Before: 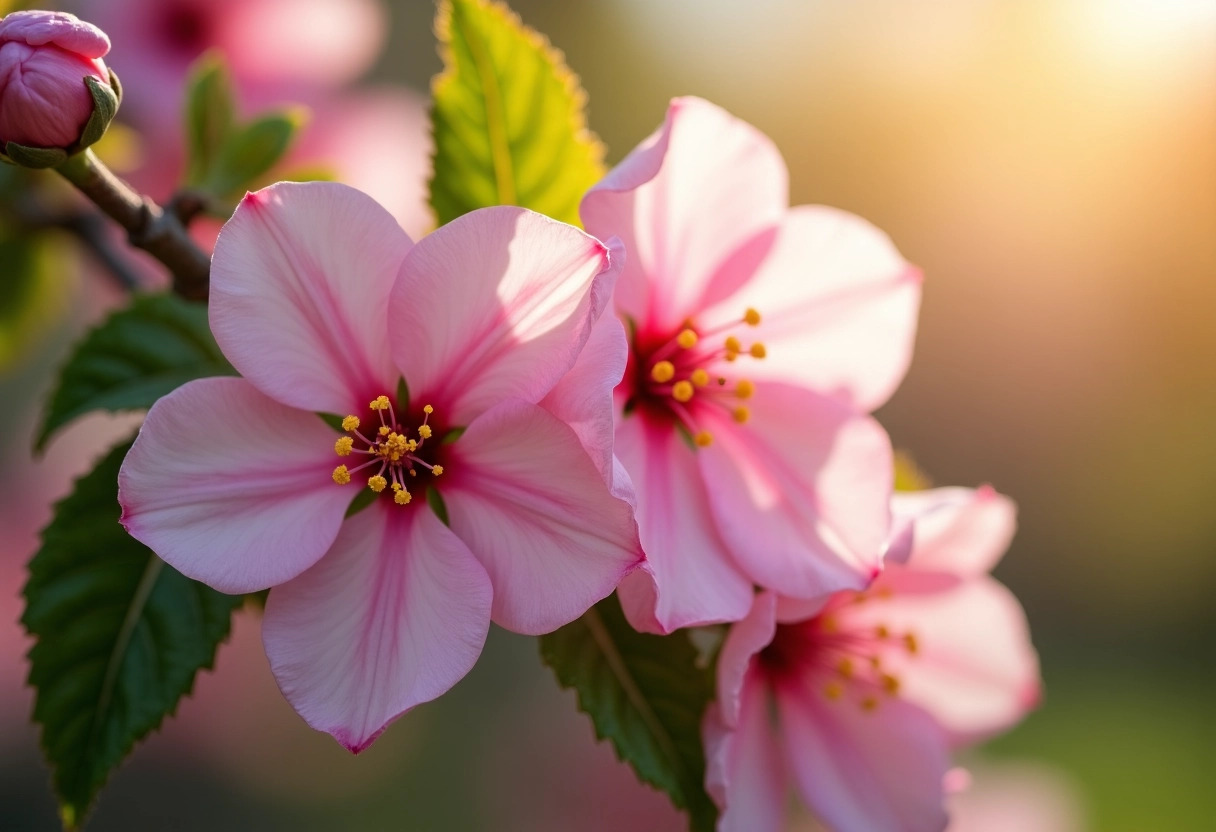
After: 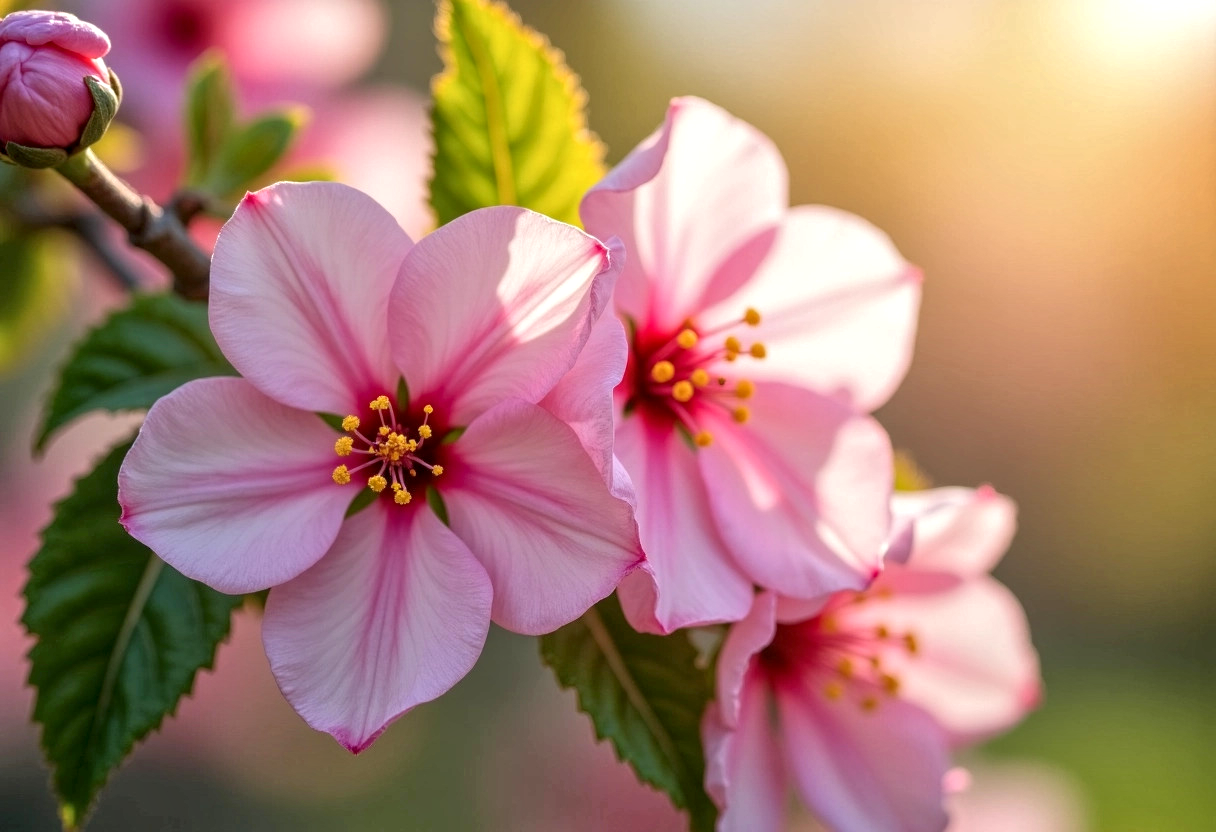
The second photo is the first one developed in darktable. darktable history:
exposure: compensate exposure bias true, compensate highlight preservation false
local contrast: highlights 99%, shadows 86%, detail 160%, midtone range 0.2
shadows and highlights: shadows 4.1, highlights -17.6, soften with gaussian
tone equalizer: -8 EV 1 EV, -7 EV 1 EV, -6 EV 1 EV, -5 EV 1 EV, -4 EV 1 EV, -3 EV 0.75 EV, -2 EV 0.5 EV, -1 EV 0.25 EV
